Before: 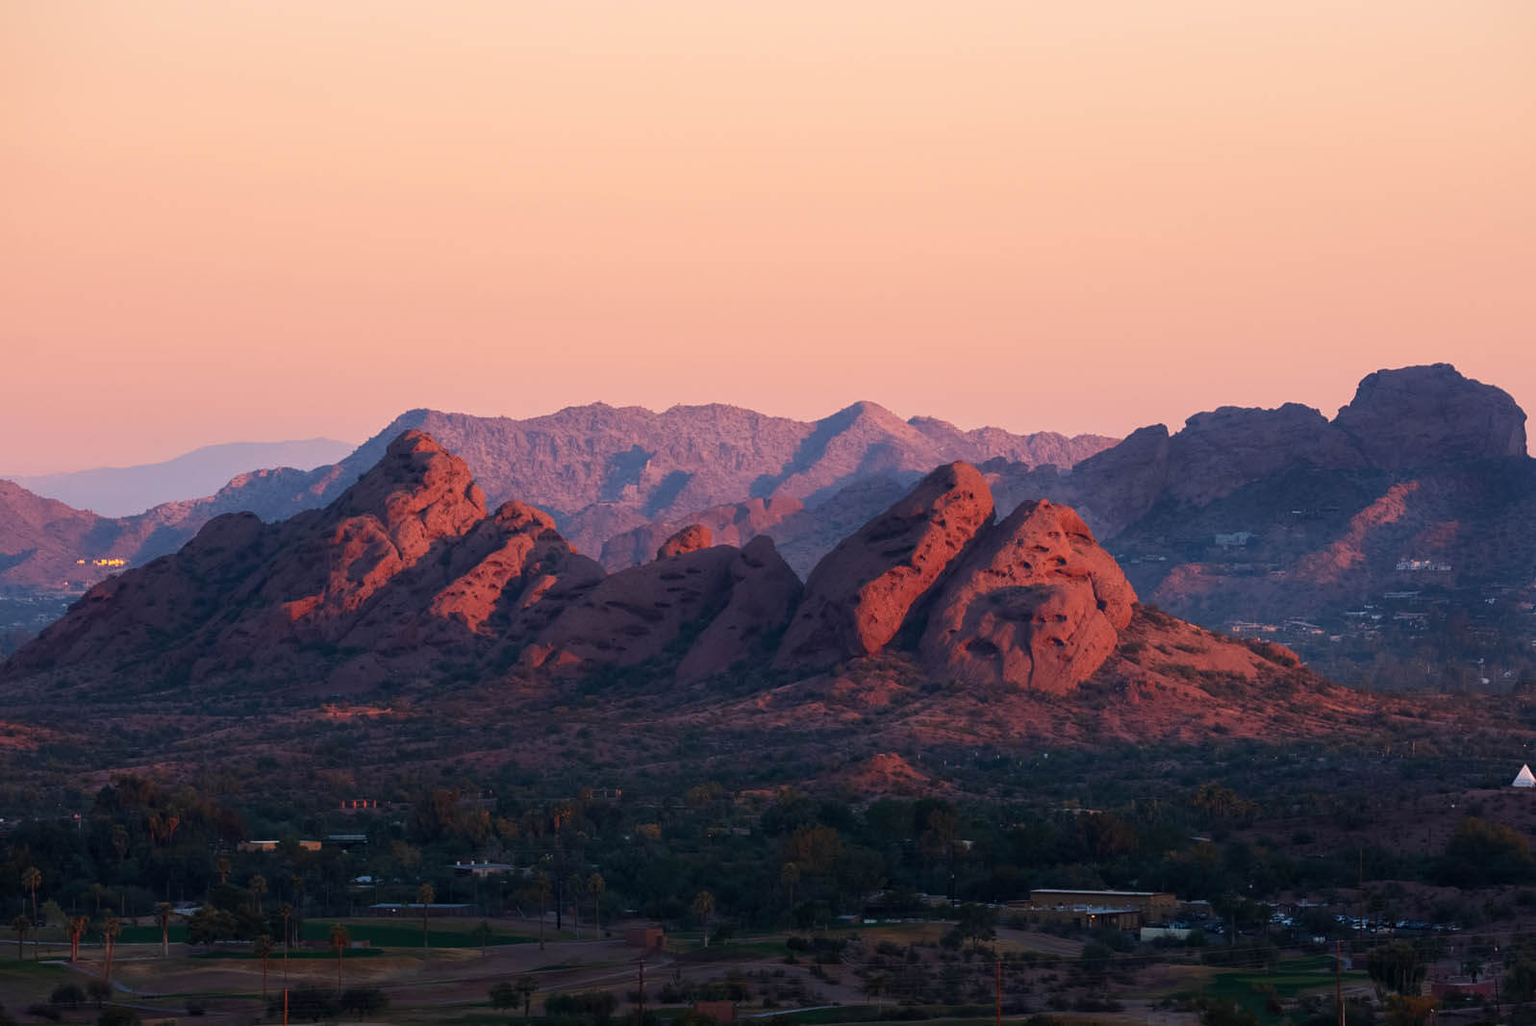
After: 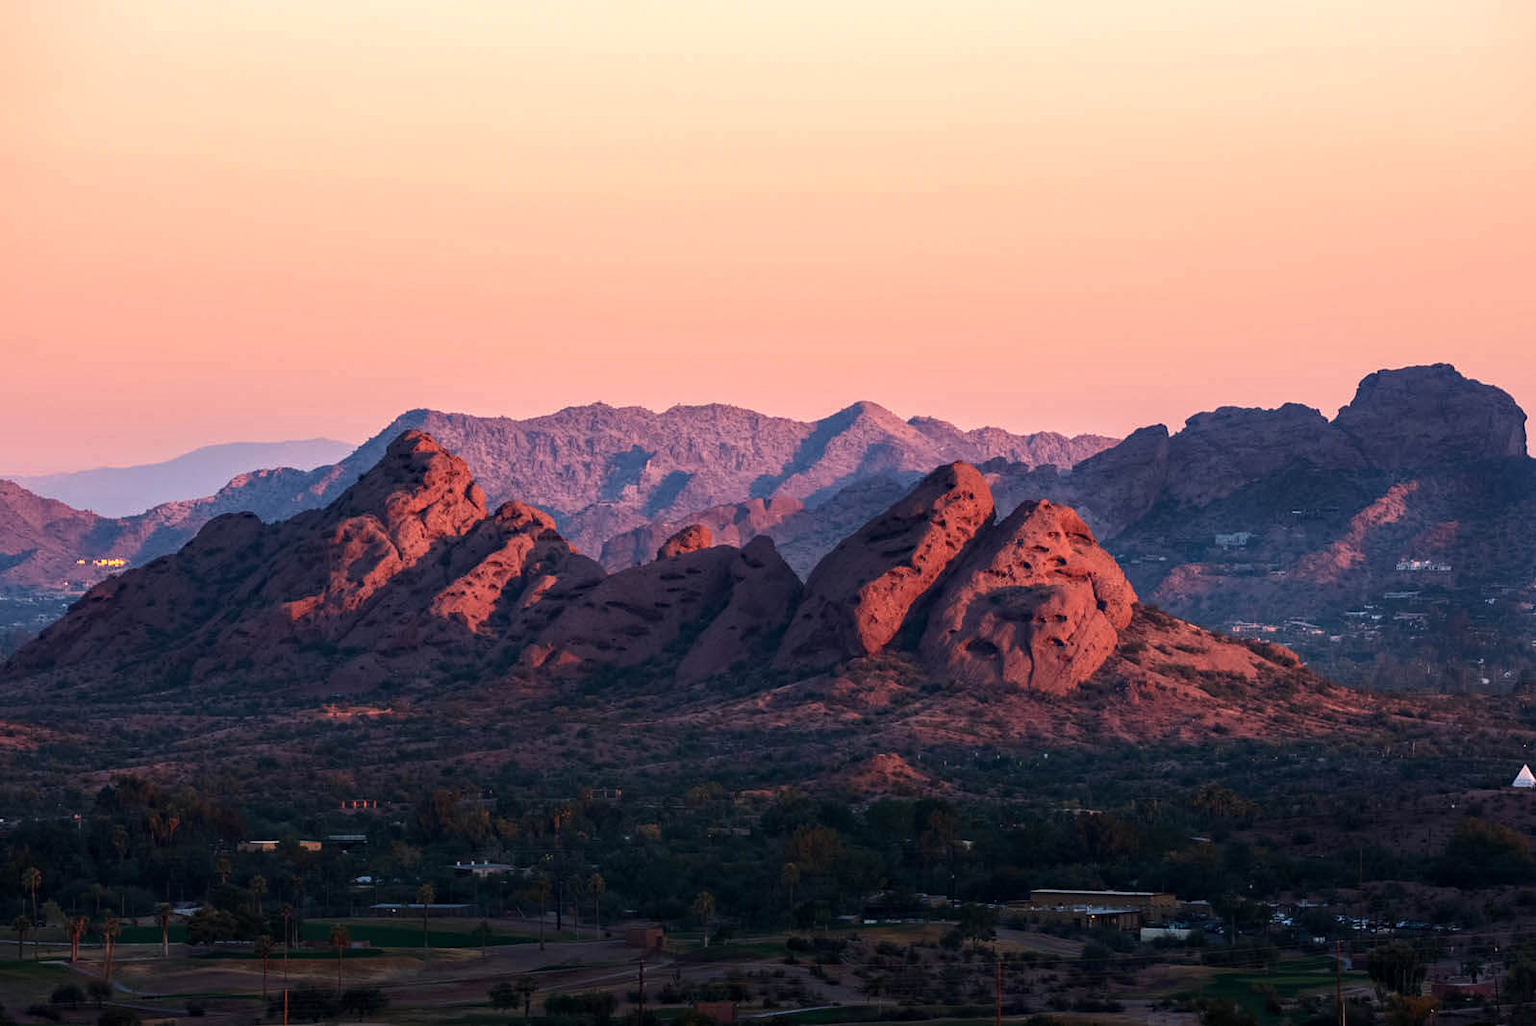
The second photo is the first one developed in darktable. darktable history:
haze removal: adaptive false
tone equalizer: -8 EV -0.395 EV, -7 EV -0.421 EV, -6 EV -0.333 EV, -5 EV -0.255 EV, -3 EV 0.205 EV, -2 EV 0.329 EV, -1 EV 0.405 EV, +0 EV 0.403 EV, edges refinement/feathering 500, mask exposure compensation -1.57 EV, preserve details no
local contrast: on, module defaults
